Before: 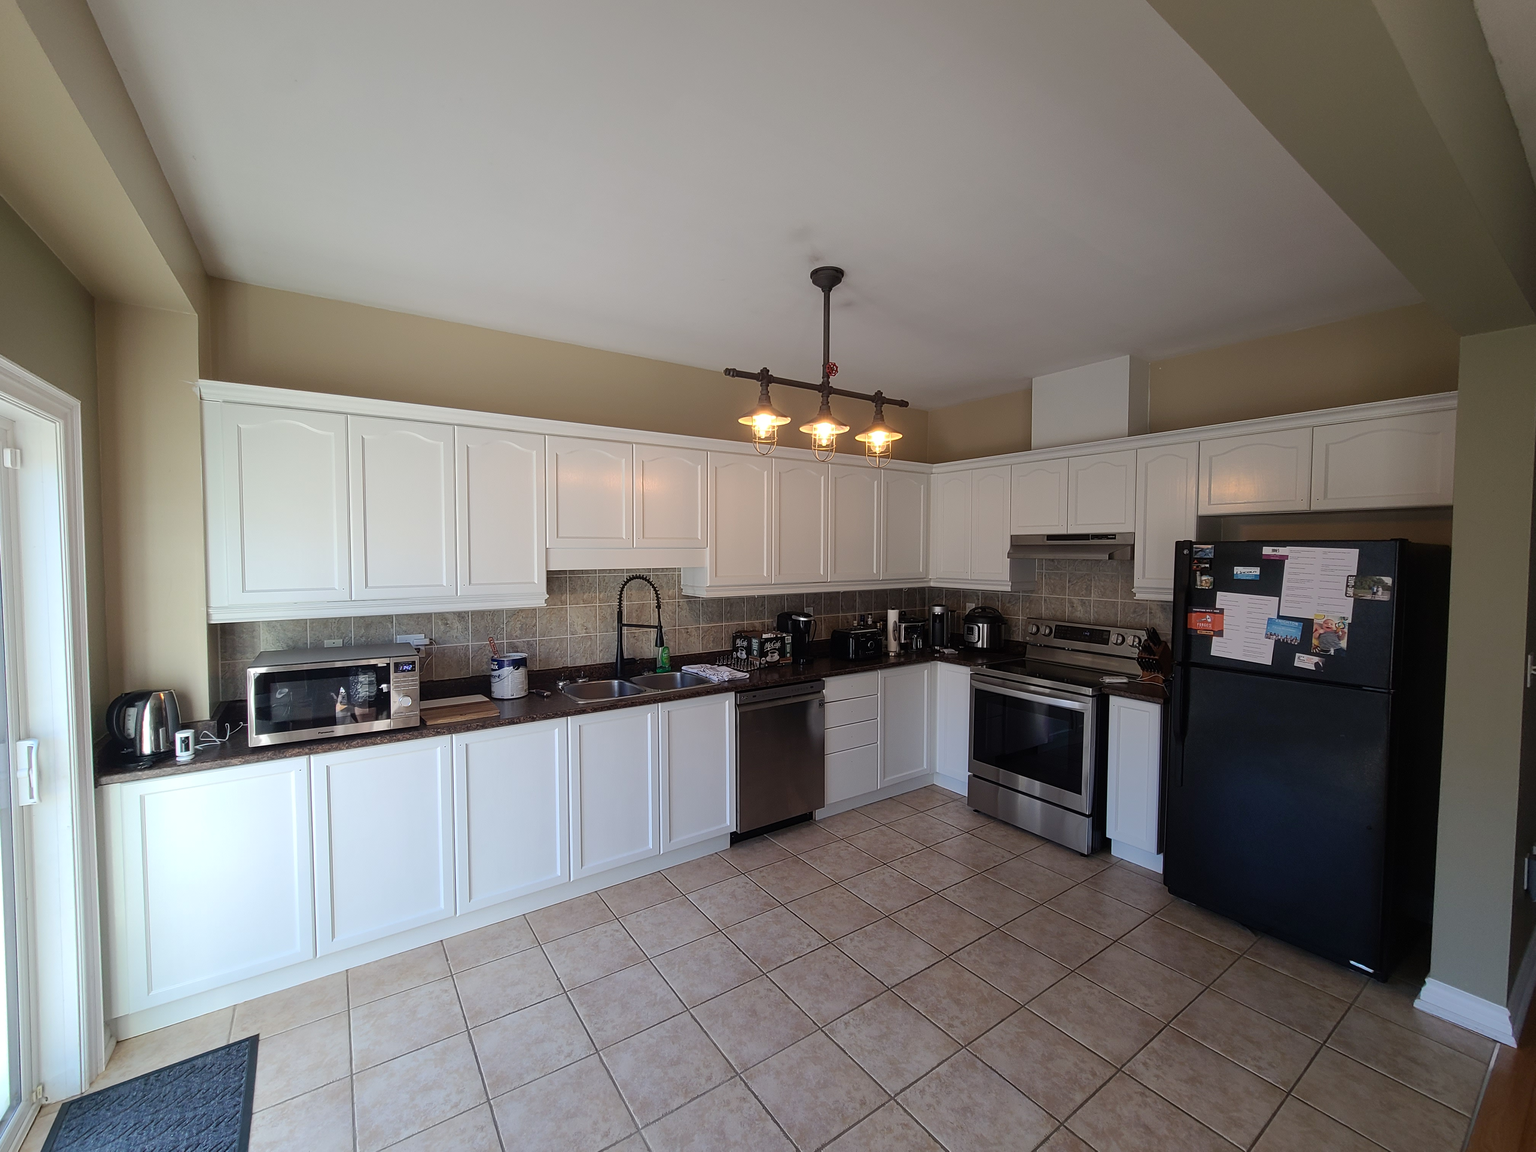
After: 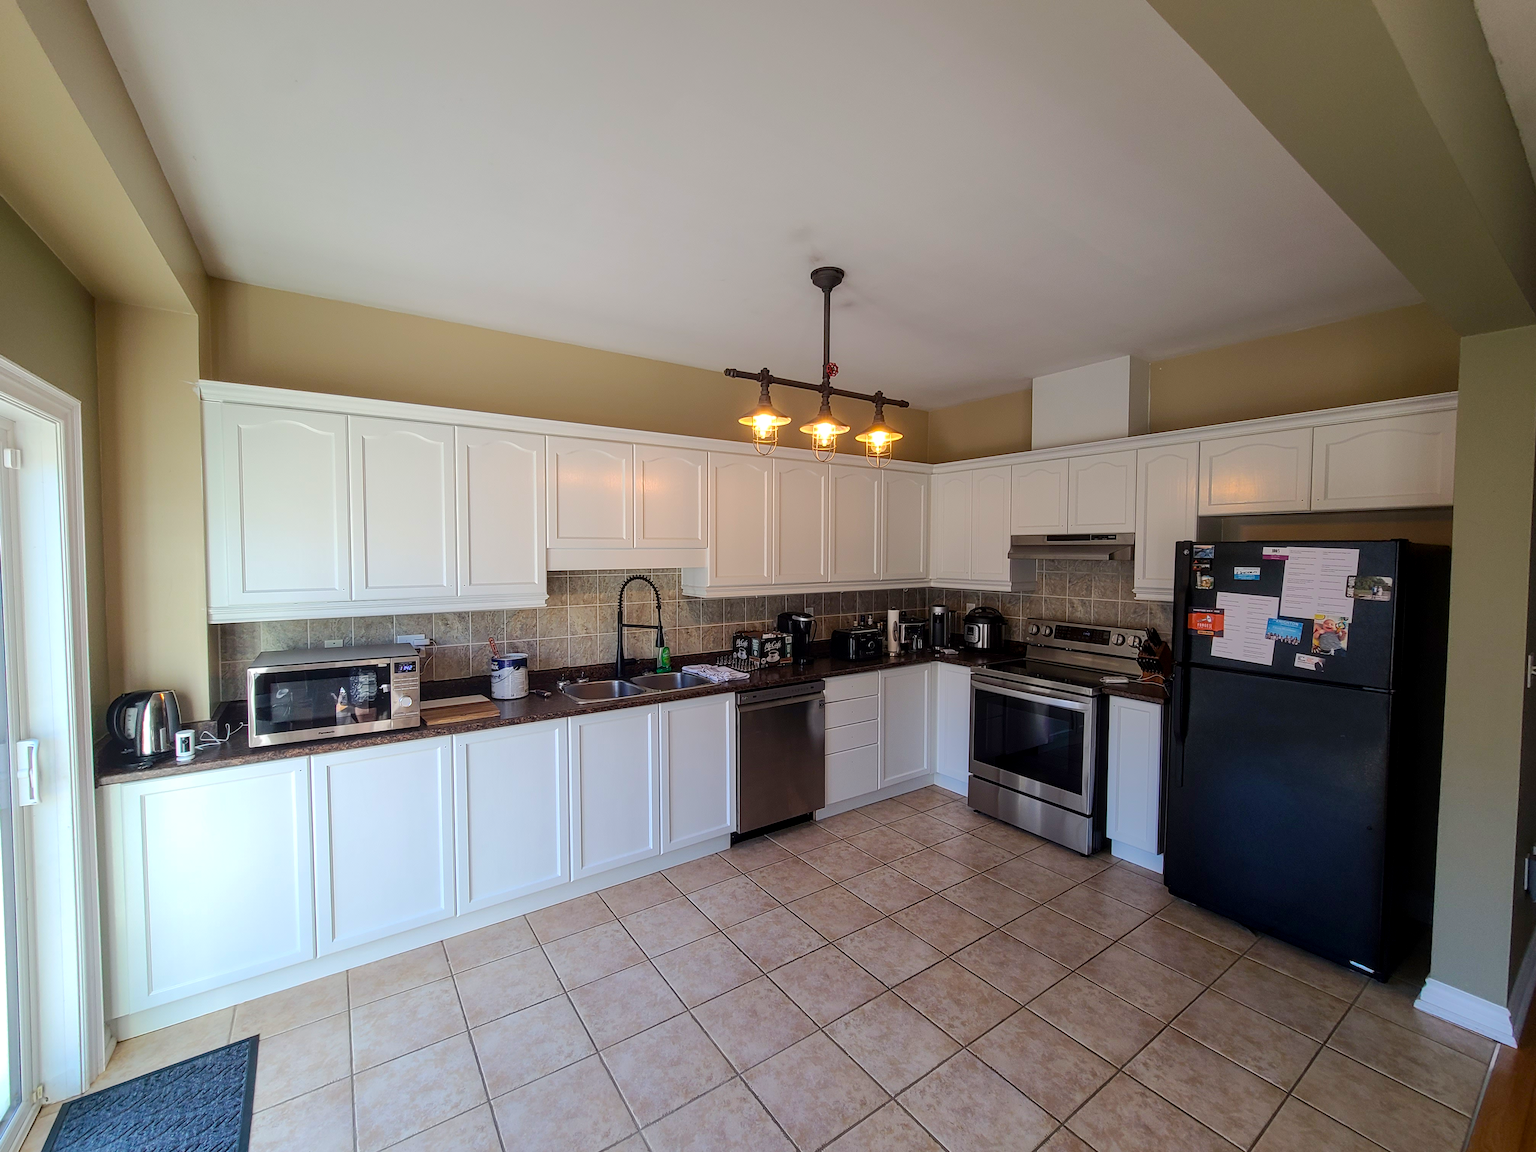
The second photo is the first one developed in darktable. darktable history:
local contrast: on, module defaults
color balance rgb: perceptual saturation grading › global saturation 25%, perceptual brilliance grading › mid-tones 10%, perceptual brilliance grading › shadows 15%, global vibrance 20%
